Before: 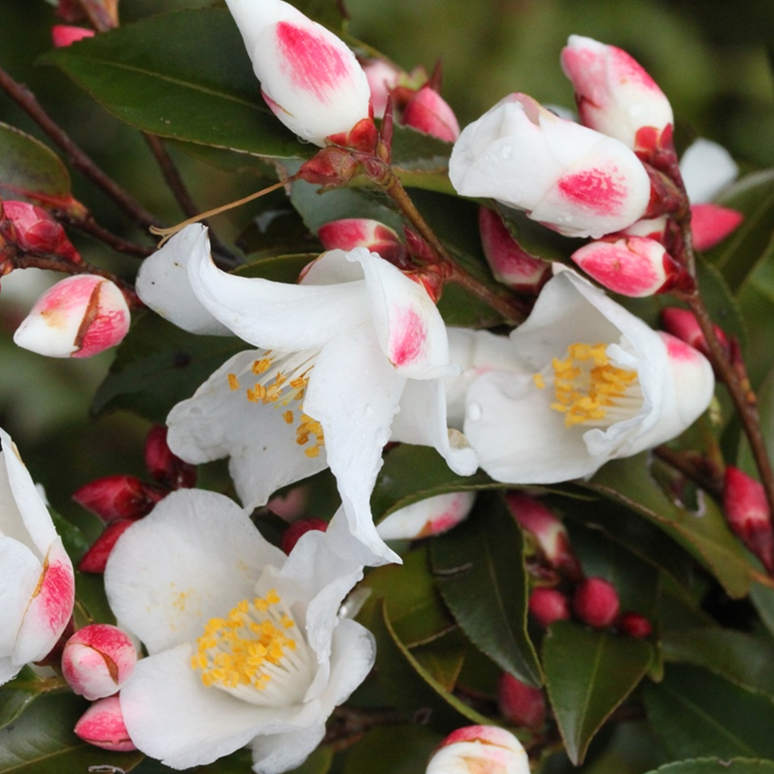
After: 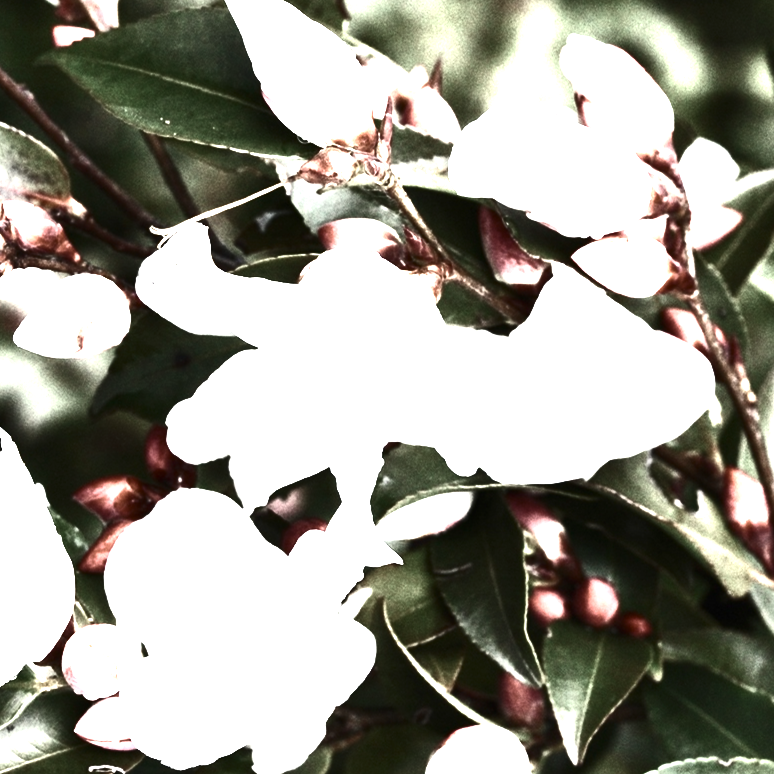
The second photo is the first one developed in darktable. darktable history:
shadows and highlights: radius 110.86, shadows 51.09, white point adjustment 9.16, highlights -4.17, highlights color adjustment 32.2%, soften with gaussian
contrast brightness saturation: contrast 0.93, brightness 0.2
exposure: black level correction 0, exposure 1.173 EV, compensate exposure bias true, compensate highlight preservation false
color zones: curves: ch0 [(0.25, 0.667) (0.758, 0.368)]; ch1 [(0.215, 0.245) (0.761, 0.373)]; ch2 [(0.247, 0.554) (0.761, 0.436)]
